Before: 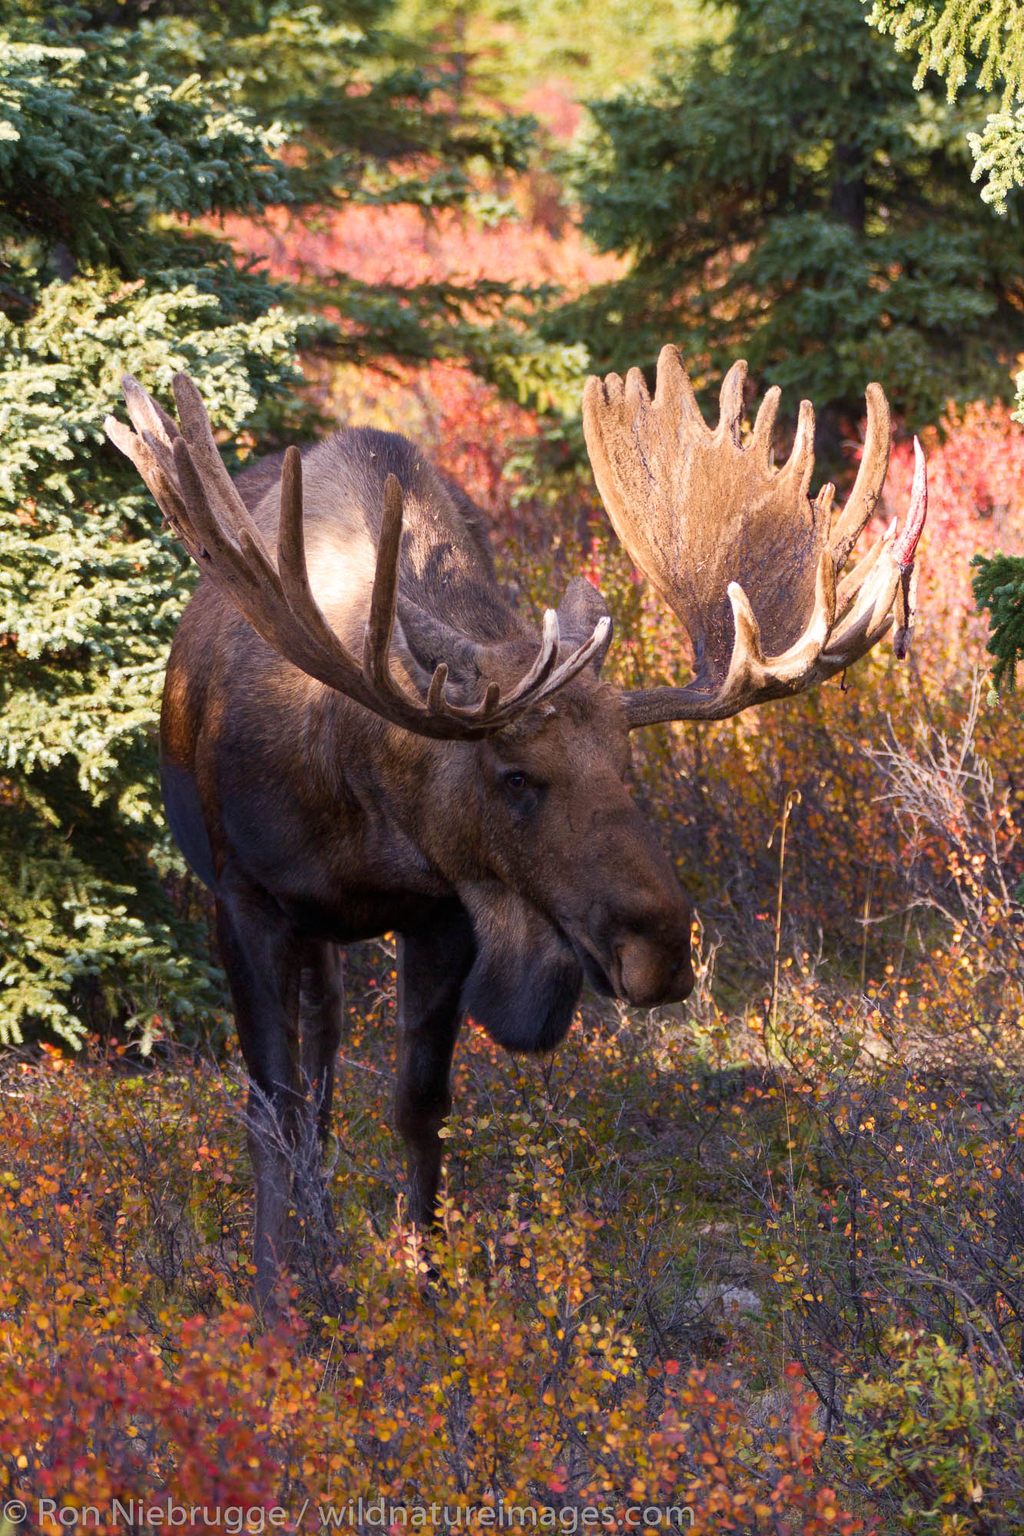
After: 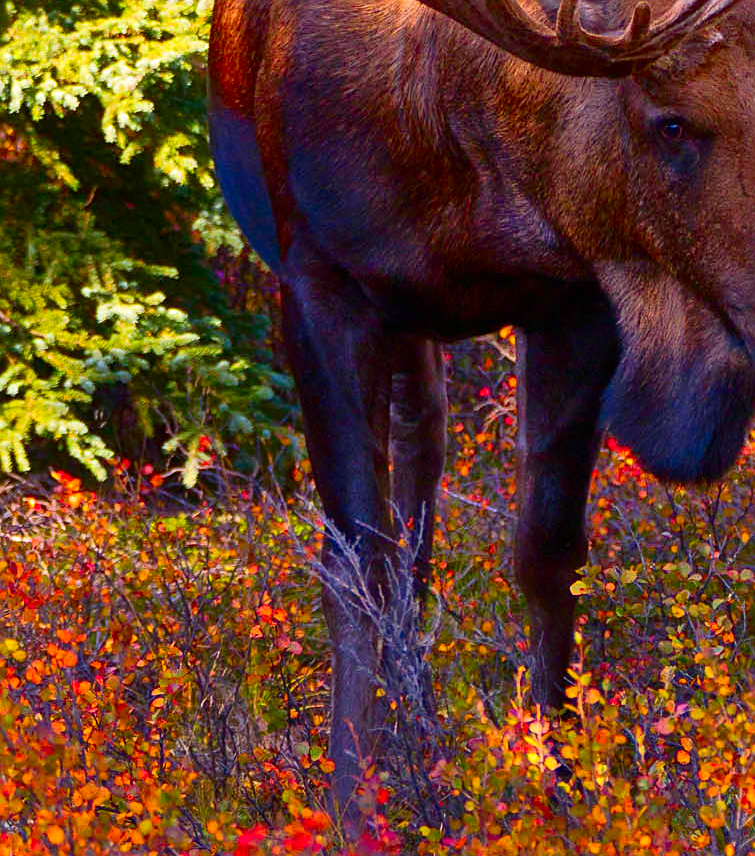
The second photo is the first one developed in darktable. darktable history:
sharpen: on, module defaults
crop: top 44.351%, right 43.355%, bottom 12.818%
shadows and highlights: on, module defaults
contrast brightness saturation: contrast 0.263, brightness 0.021, saturation 0.872
